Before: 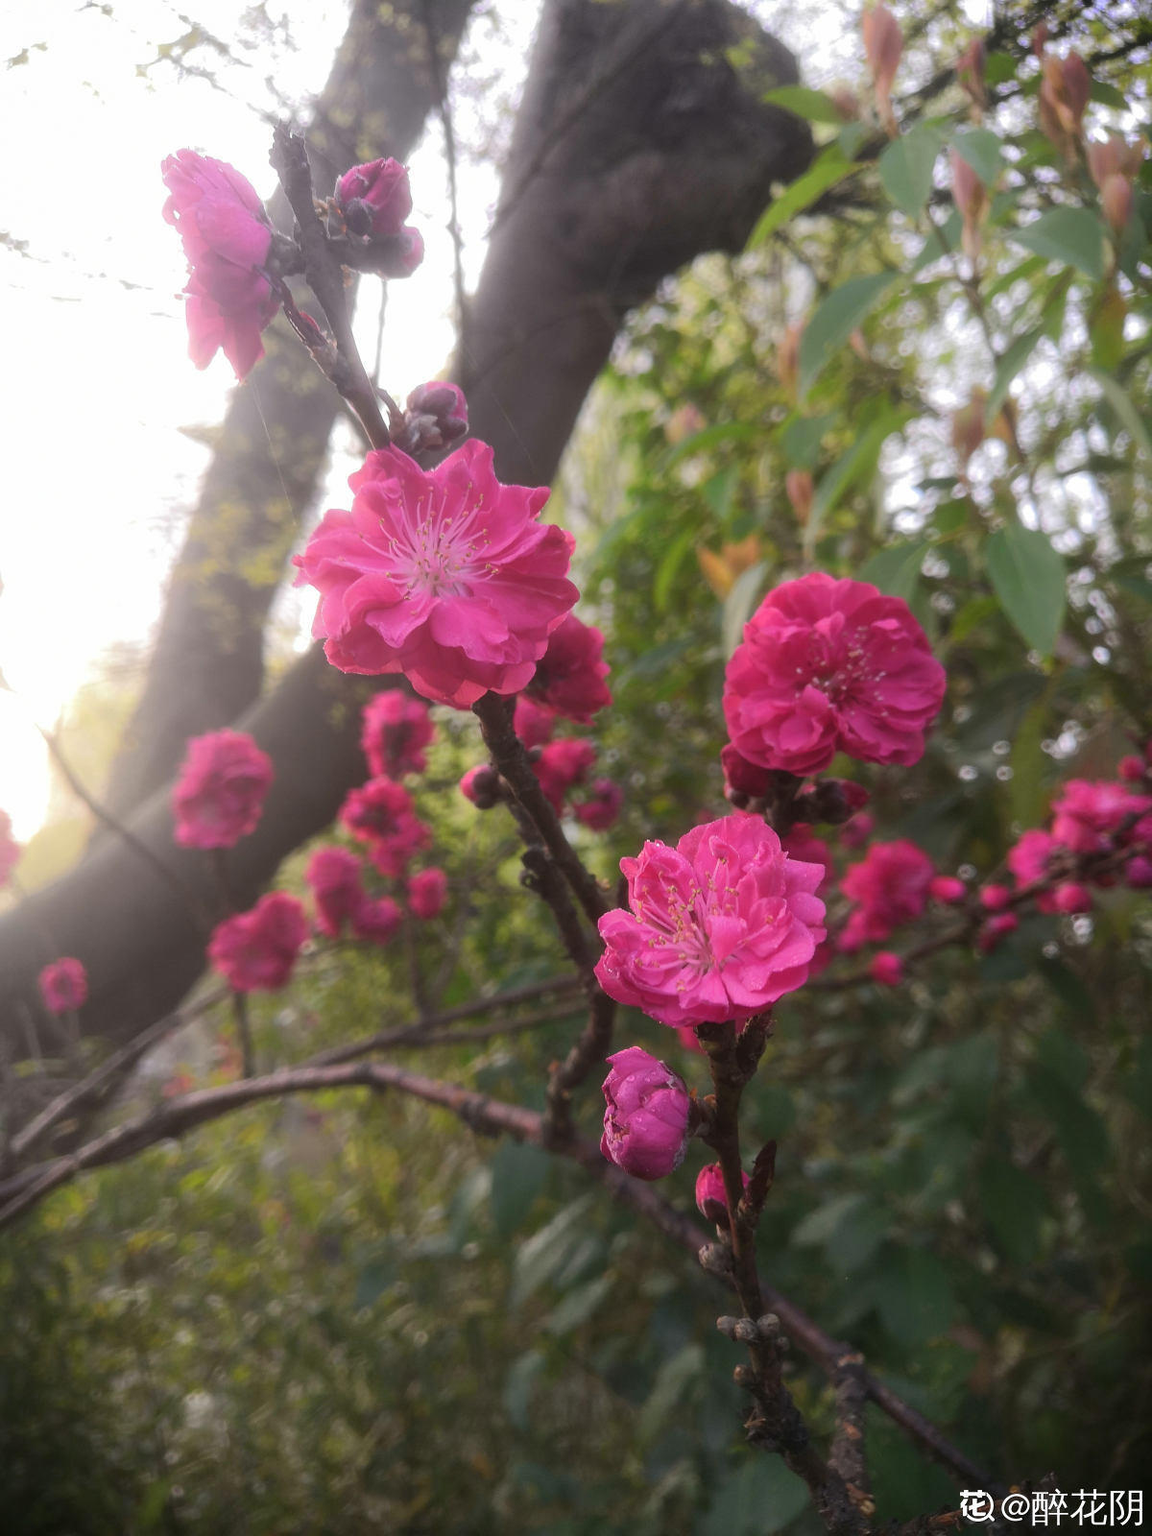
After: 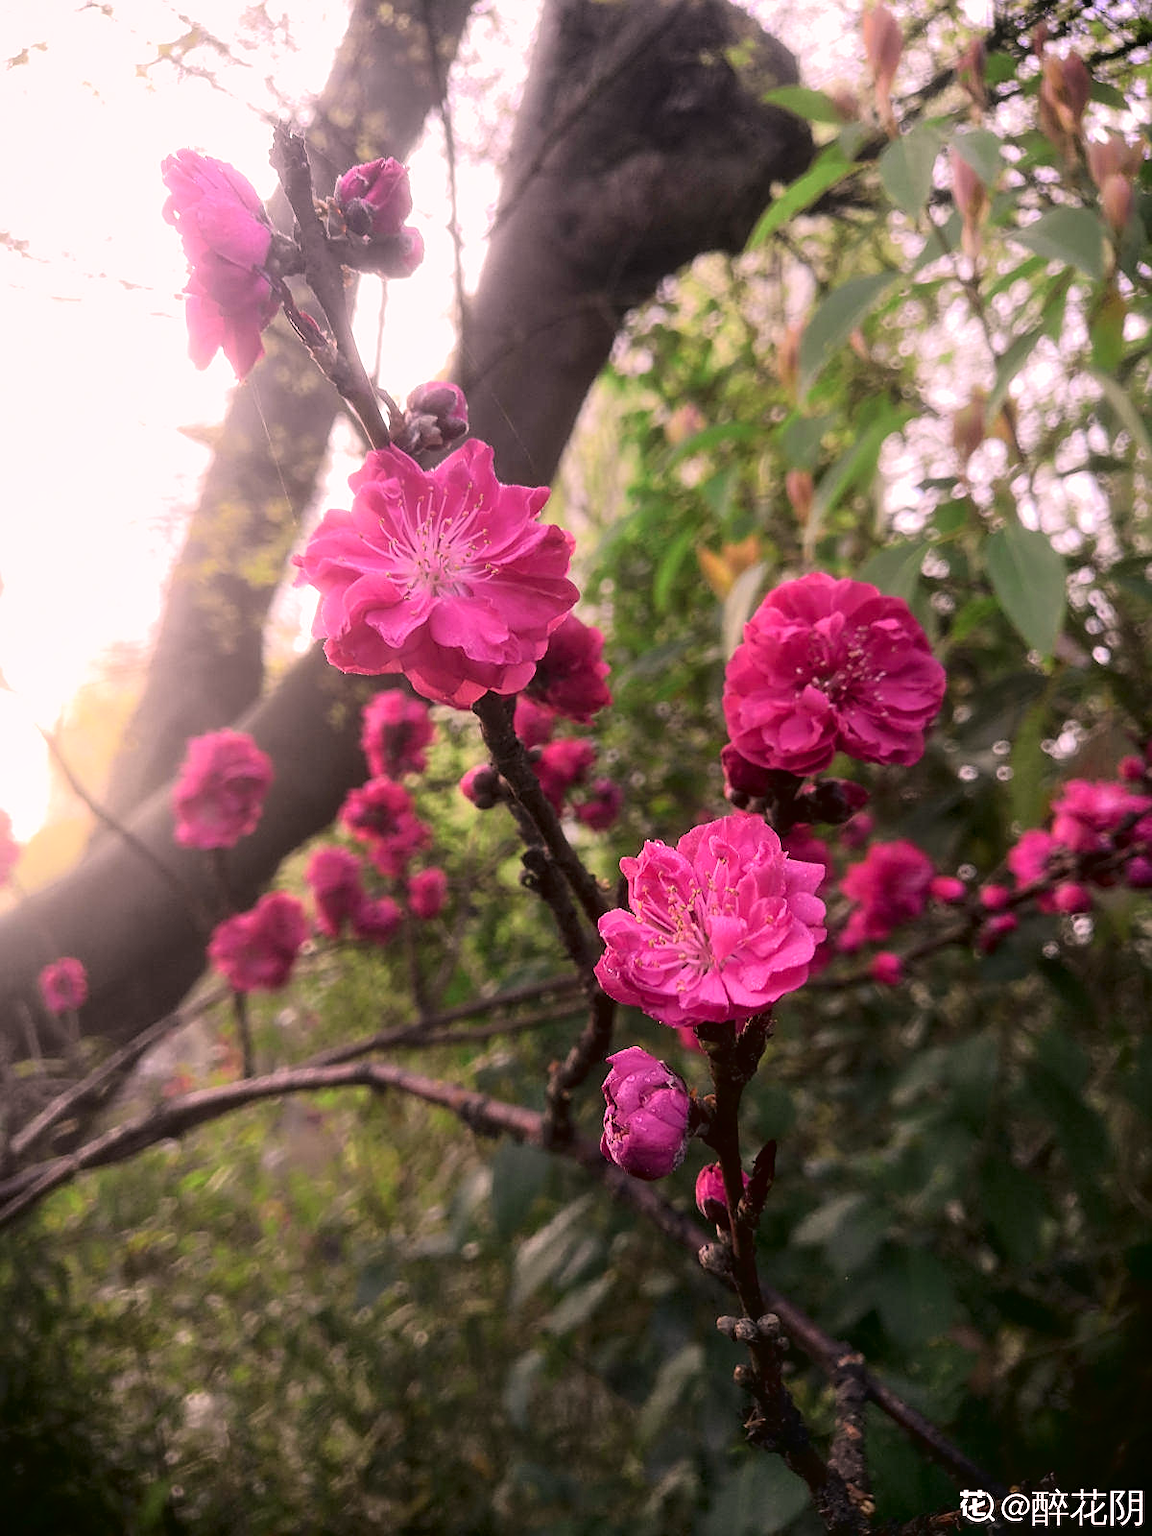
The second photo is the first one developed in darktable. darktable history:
tone curve: curves: ch0 [(0, 0) (0.003, 0.007) (0.011, 0.01) (0.025, 0.018) (0.044, 0.028) (0.069, 0.034) (0.1, 0.04) (0.136, 0.051) (0.177, 0.104) (0.224, 0.161) (0.277, 0.234) (0.335, 0.316) (0.399, 0.41) (0.468, 0.487) (0.543, 0.577) (0.623, 0.679) (0.709, 0.769) (0.801, 0.854) (0.898, 0.922) (1, 1)], color space Lab, independent channels, preserve colors none
color zones: curves: ch2 [(0, 0.5) (0.143, 0.517) (0.286, 0.571) (0.429, 0.522) (0.571, 0.5) (0.714, 0.5) (0.857, 0.5) (1, 0.5)]
local contrast: highlights 103%, shadows 101%, detail 120%, midtone range 0.2
sharpen: radius 1.967
color correction: highlights a* 14.64, highlights b* 4.84
